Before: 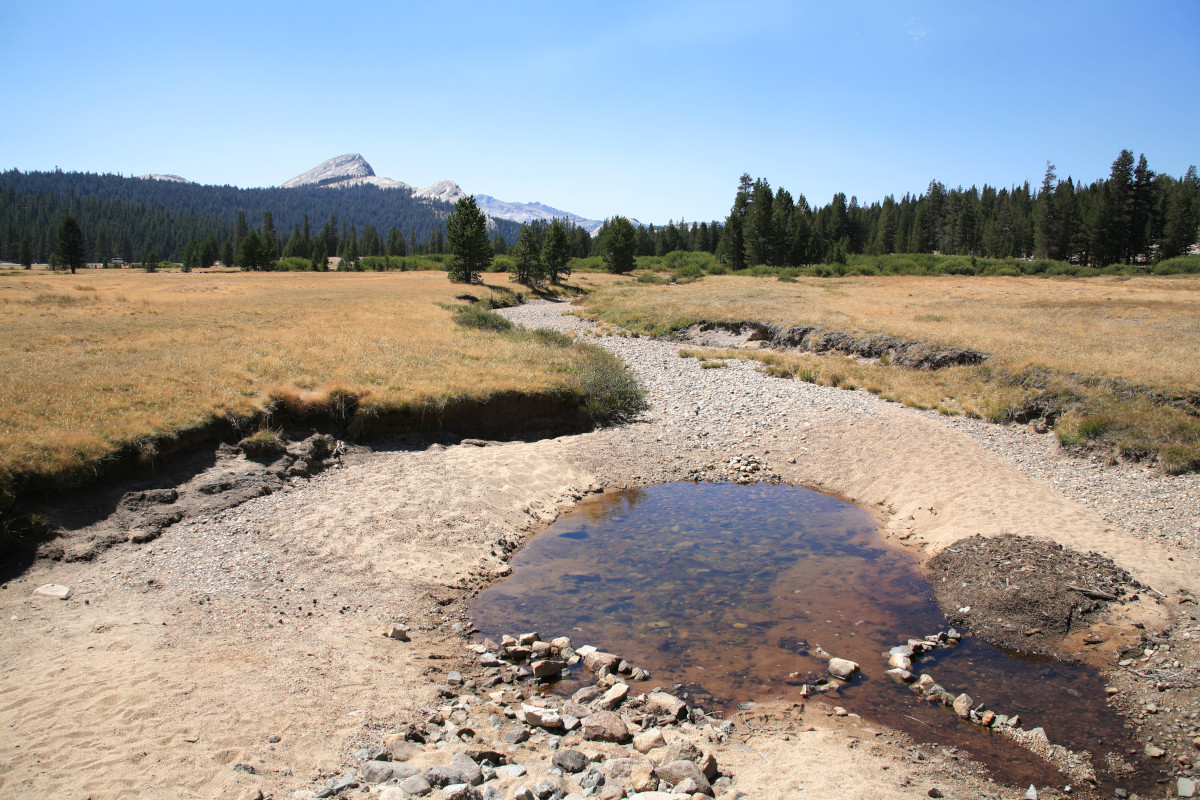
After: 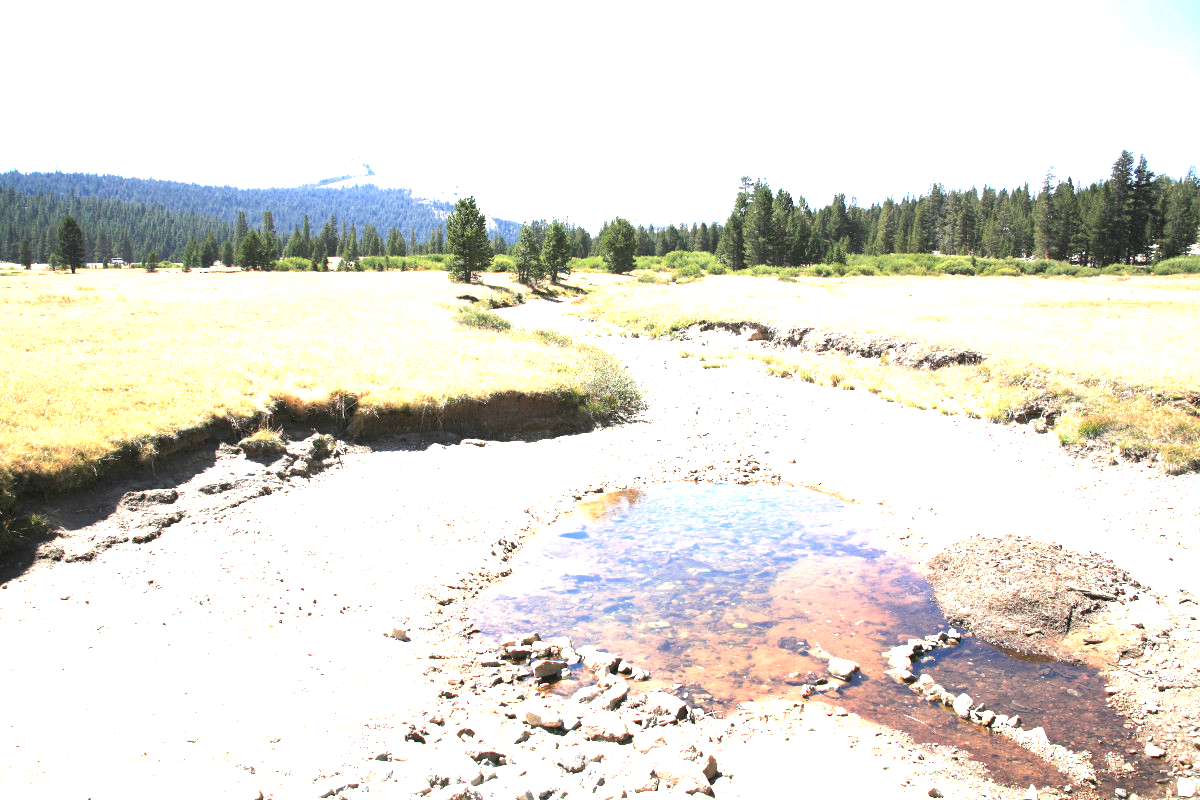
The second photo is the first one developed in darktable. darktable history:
exposure: black level correction 0, exposure 2.38 EV, compensate highlight preservation false
tone equalizer: on, module defaults
